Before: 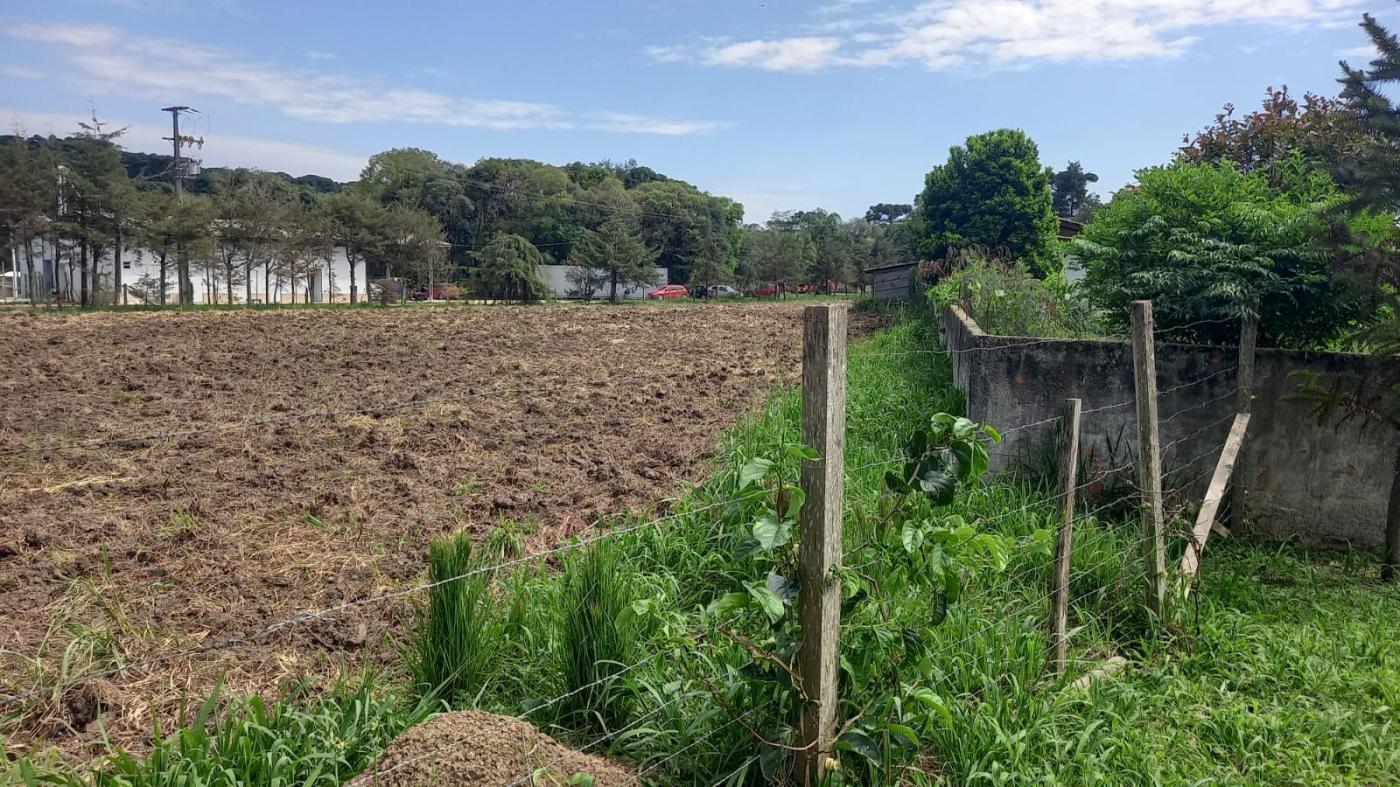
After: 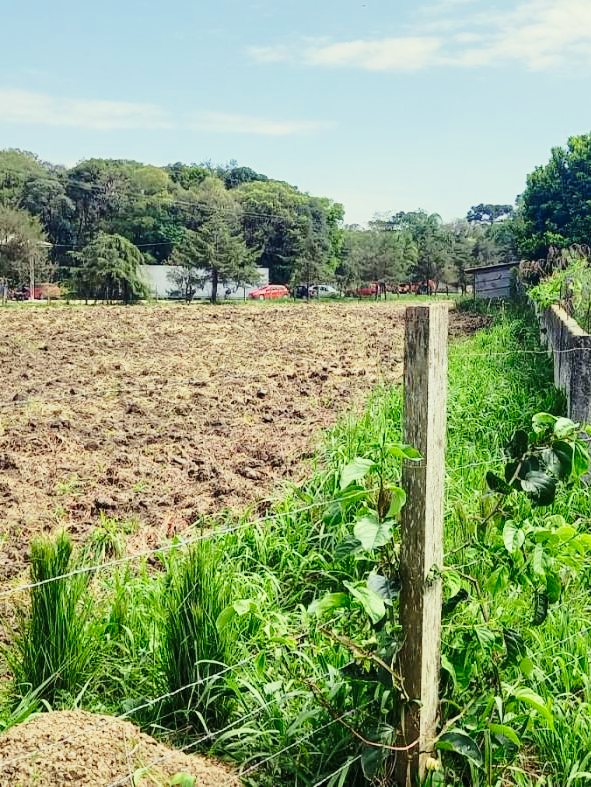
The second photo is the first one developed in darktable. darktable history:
base curve: curves: ch0 [(0, 0) (0.028, 0.03) (0.121, 0.232) (0.46, 0.748) (0.859, 0.968) (1, 1)], preserve colors none
crop: left 28.535%, right 29.219%
exposure: exposure -0.544 EV, compensate highlight preservation false
color correction: highlights a* -4.32, highlights b* 7.15
tone equalizer: -7 EV 0.142 EV, -6 EV 0.63 EV, -5 EV 1.14 EV, -4 EV 1.3 EV, -3 EV 1.18 EV, -2 EV 0.6 EV, -1 EV 0.147 EV, edges refinement/feathering 500, mask exposure compensation -1.57 EV, preserve details no
shadows and highlights: on, module defaults
